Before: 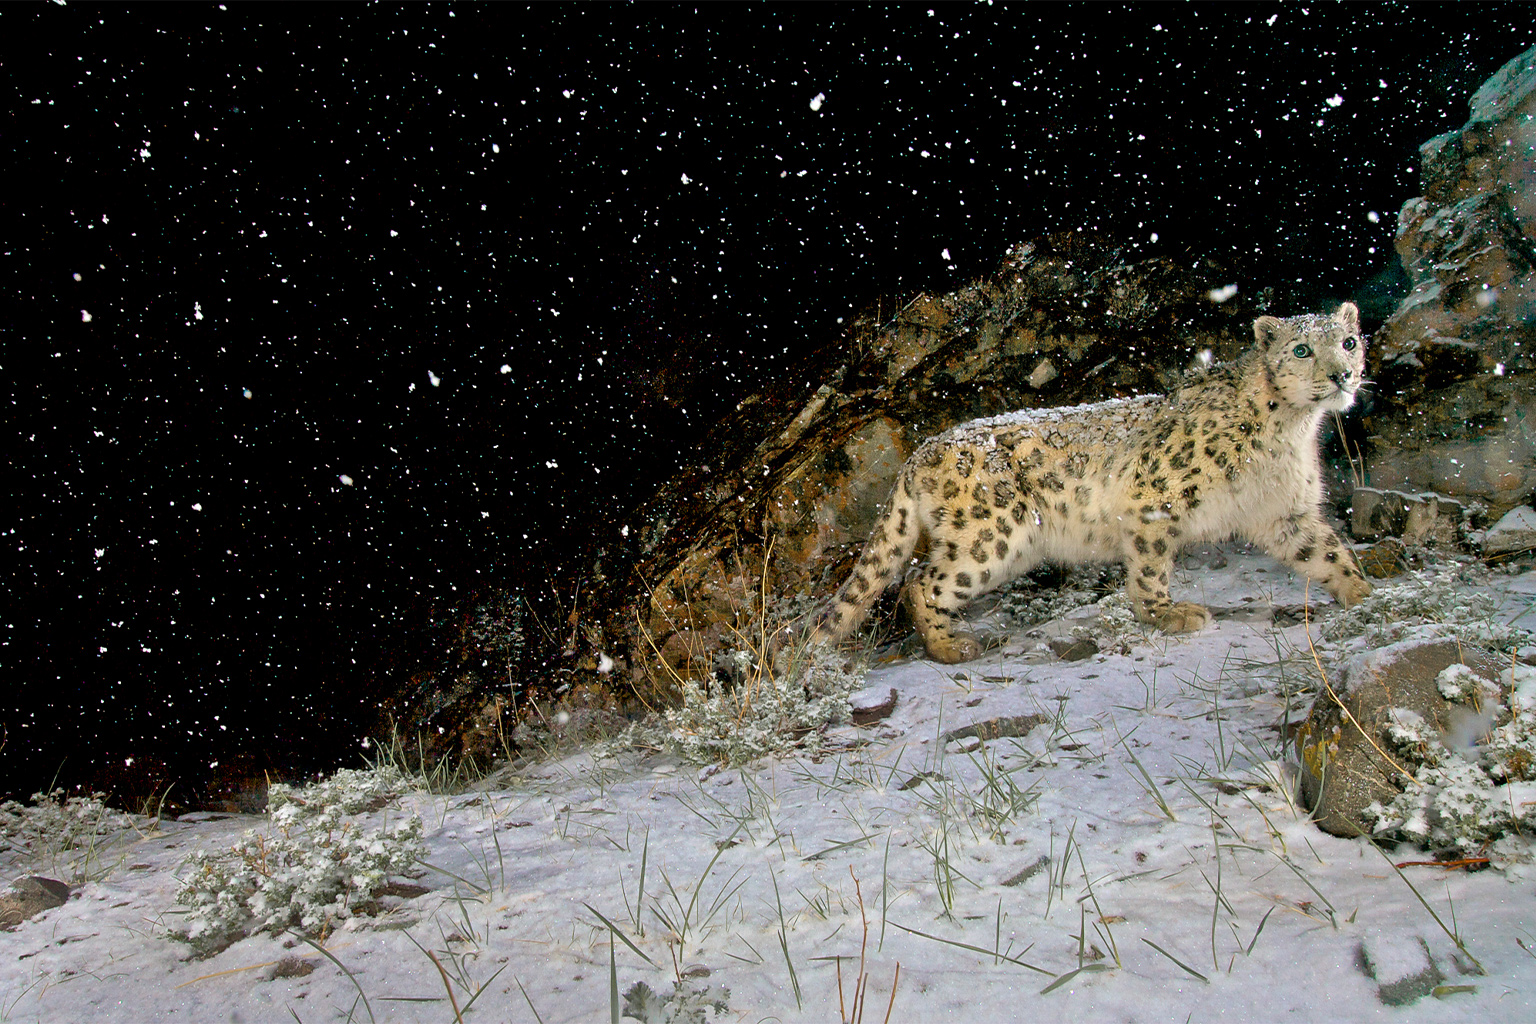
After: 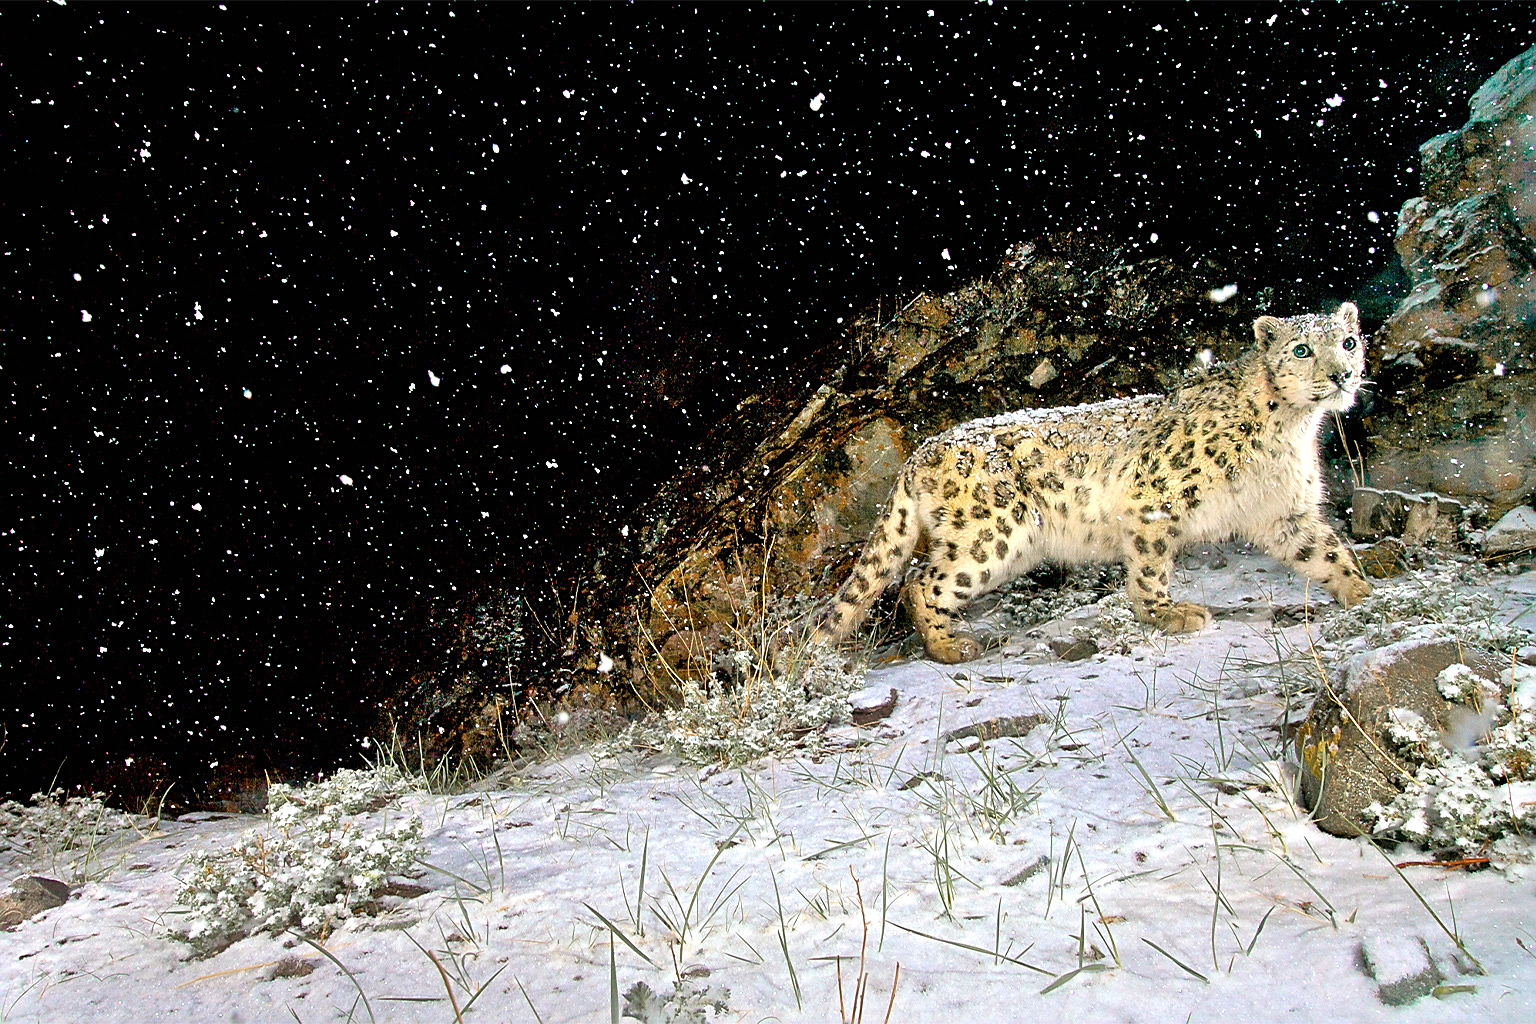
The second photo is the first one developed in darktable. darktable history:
exposure: black level correction 0, exposure 0.678 EV, compensate exposure bias true, compensate highlight preservation false
sharpen: amount 0.492
